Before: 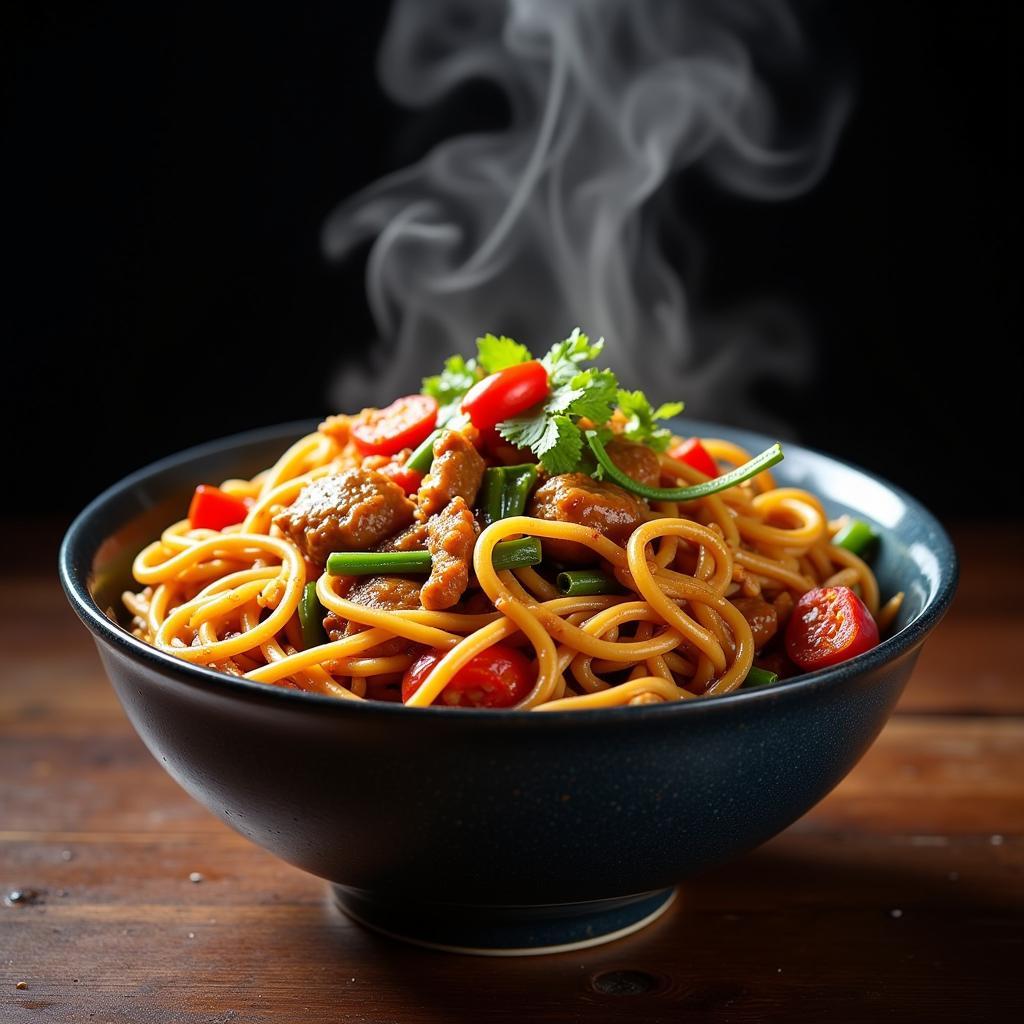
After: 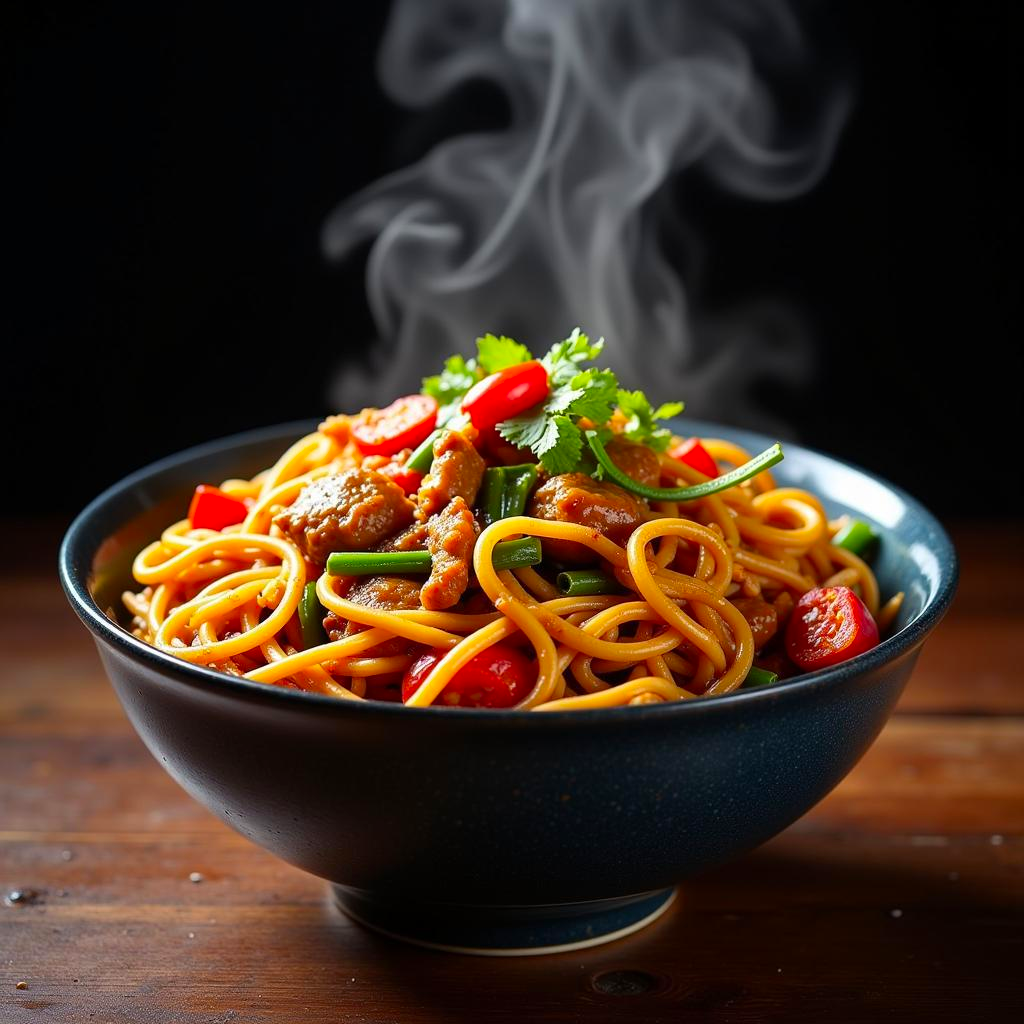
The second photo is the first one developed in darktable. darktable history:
contrast brightness saturation: saturation 0.177
